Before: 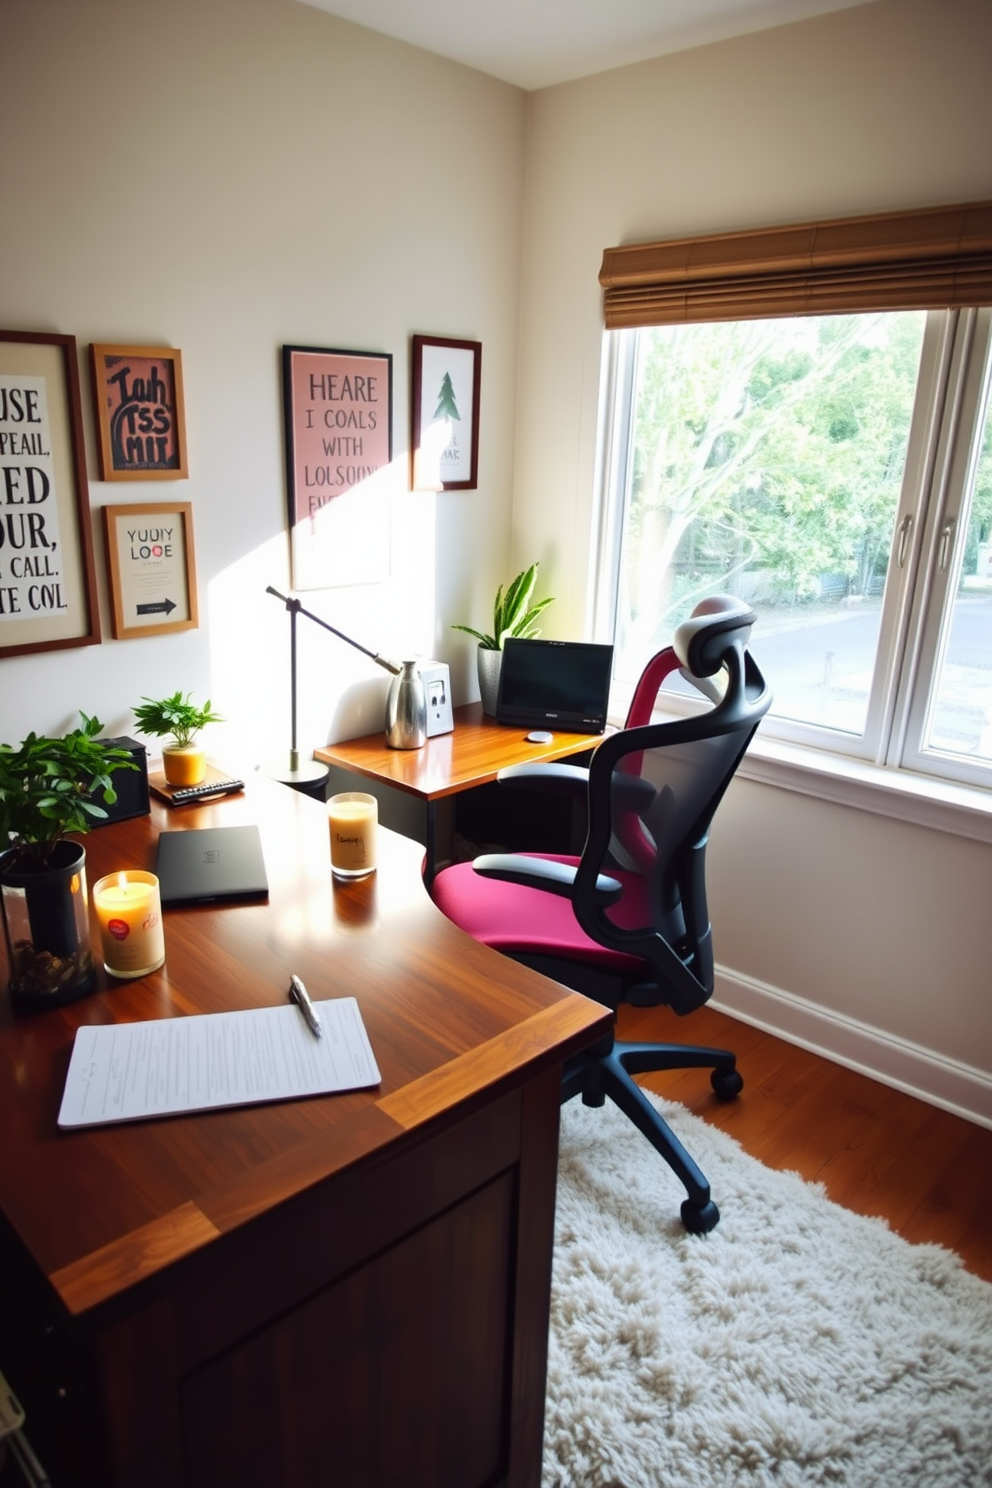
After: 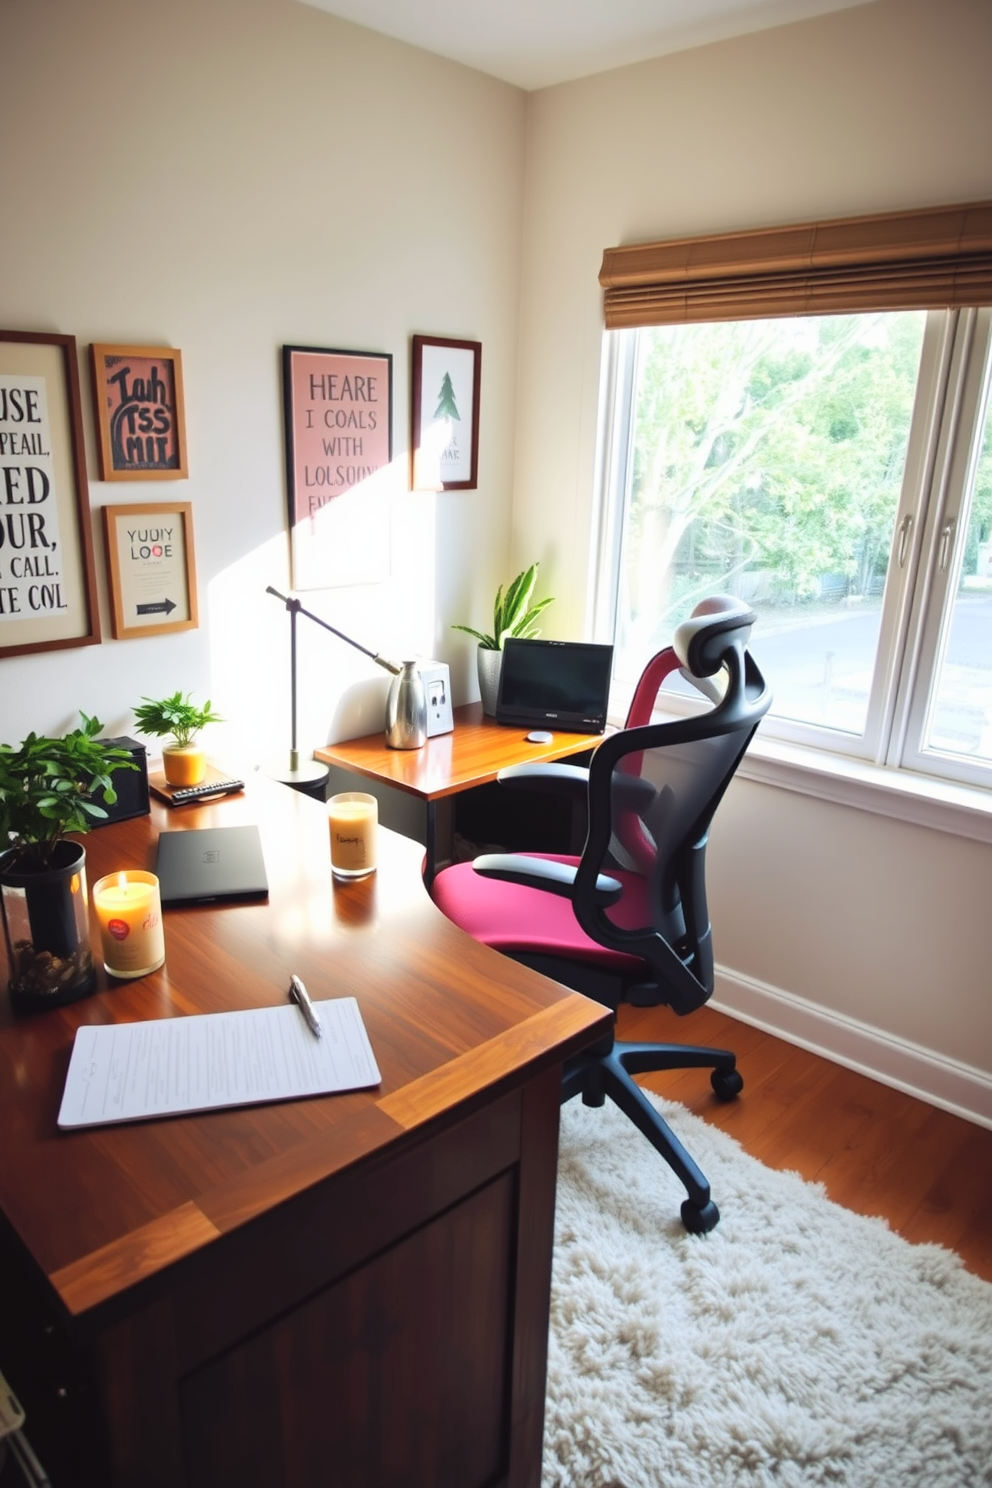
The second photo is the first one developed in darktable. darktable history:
contrast brightness saturation: brightness 0.126
